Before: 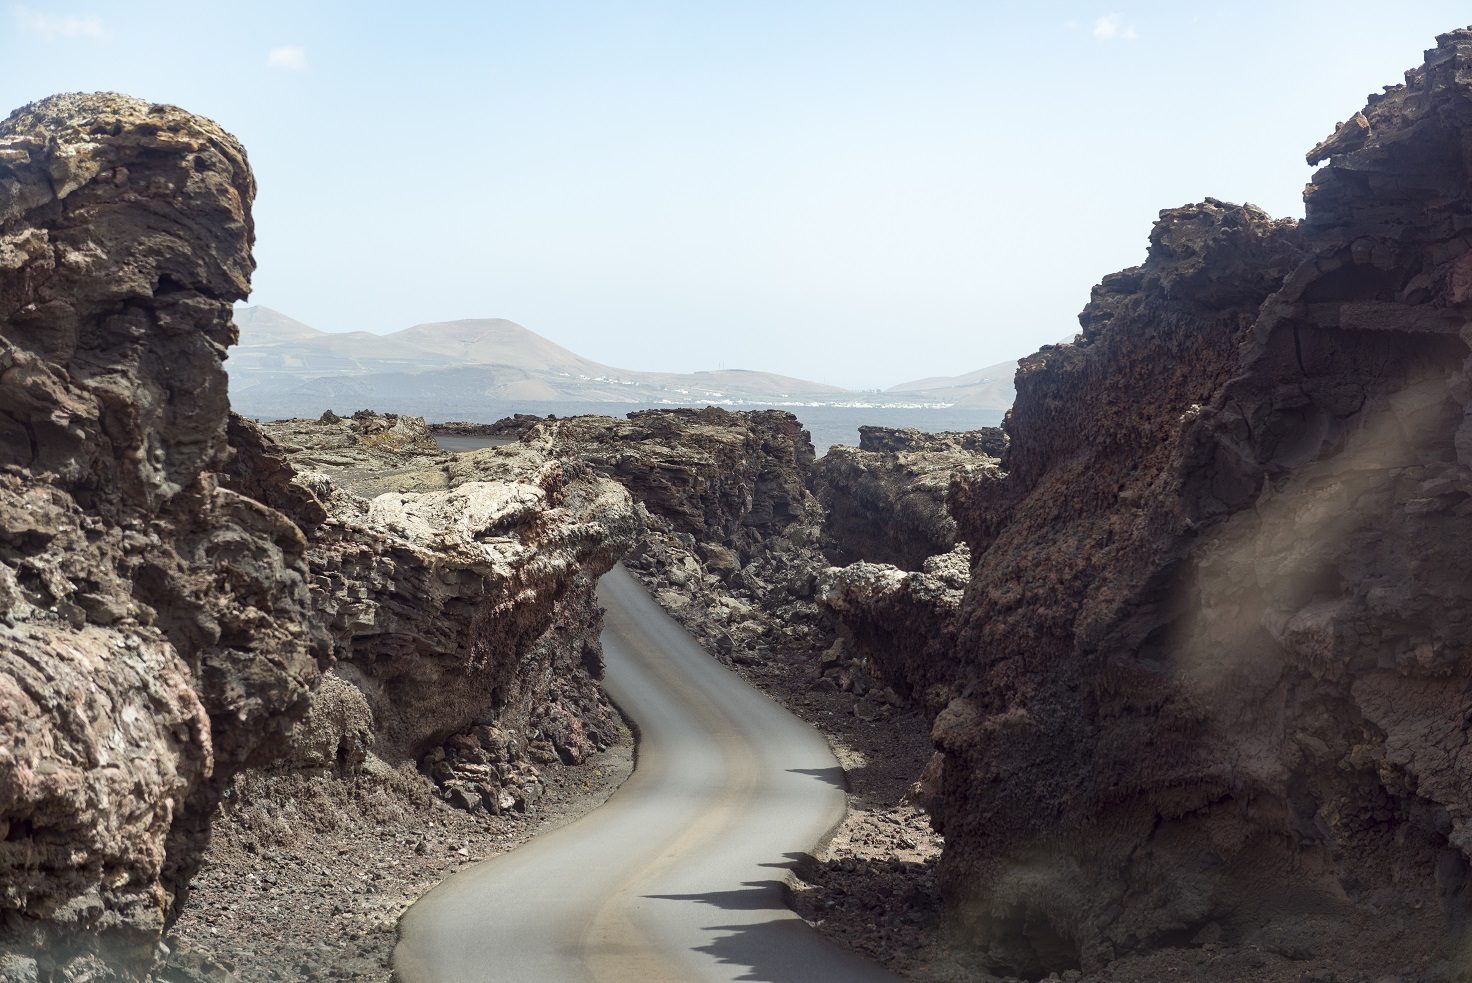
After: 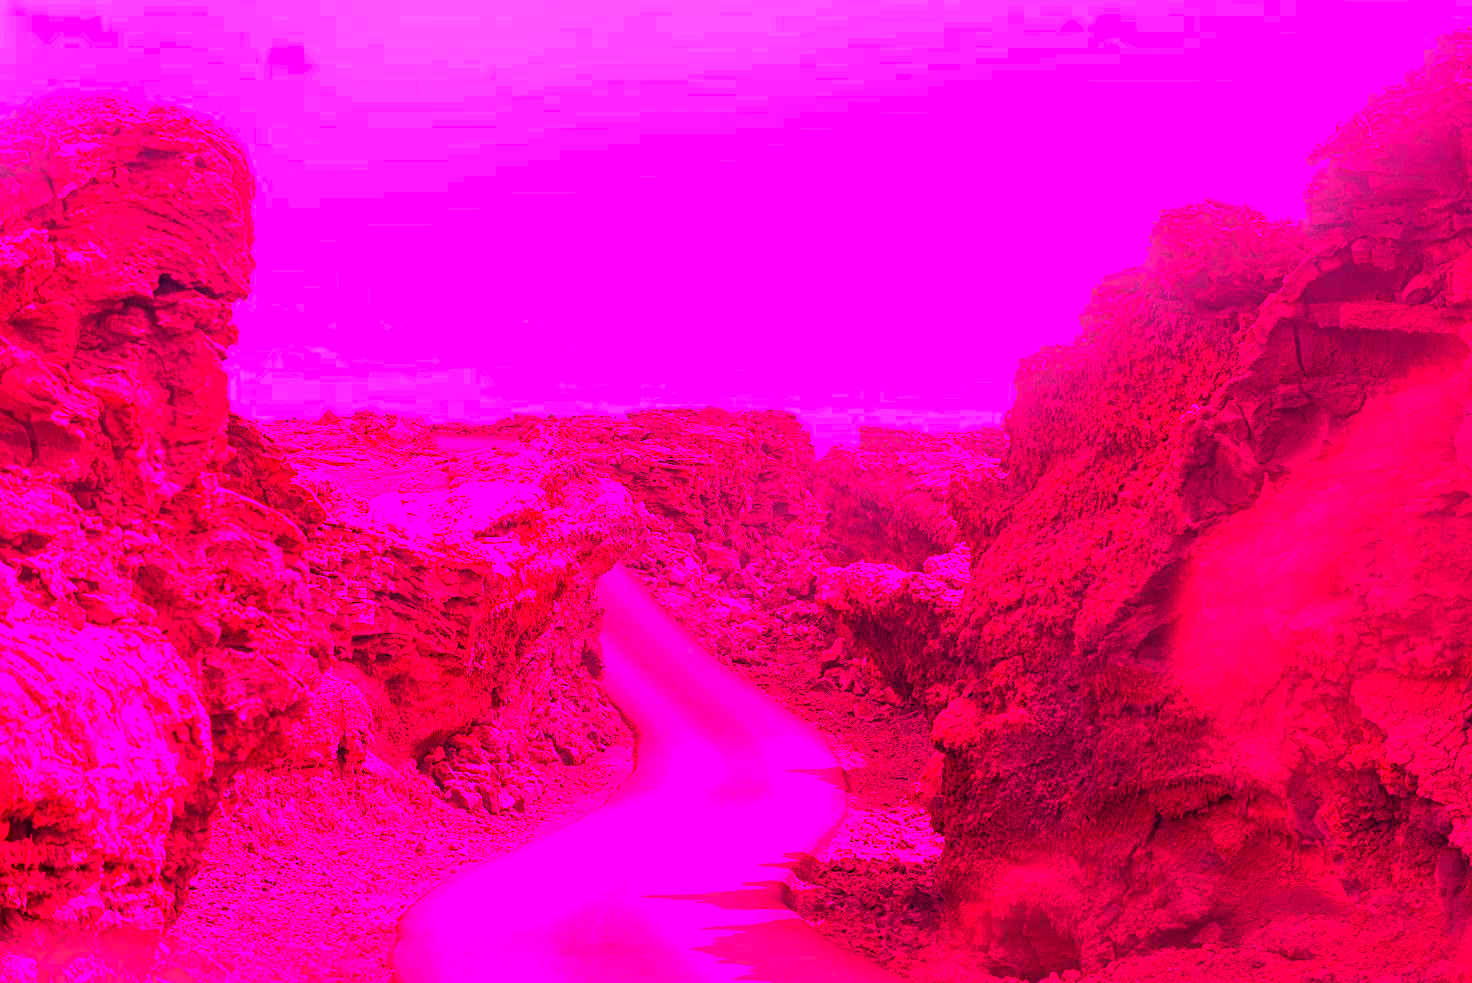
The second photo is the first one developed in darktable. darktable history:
white balance: red 4.26, blue 1.802
color balance: output saturation 120%
